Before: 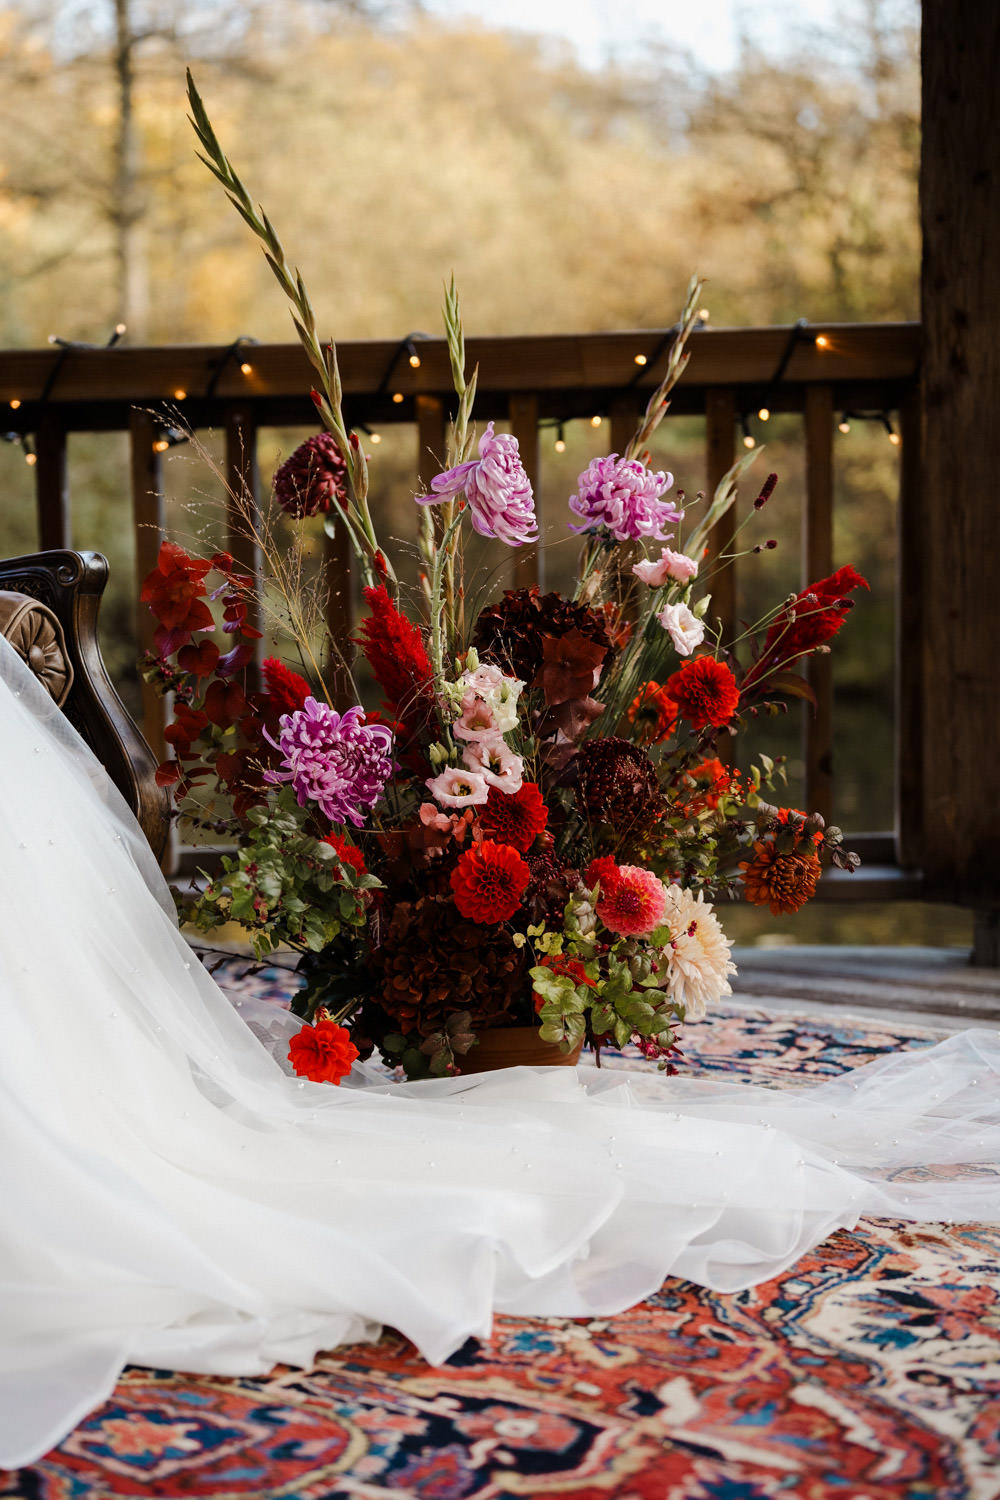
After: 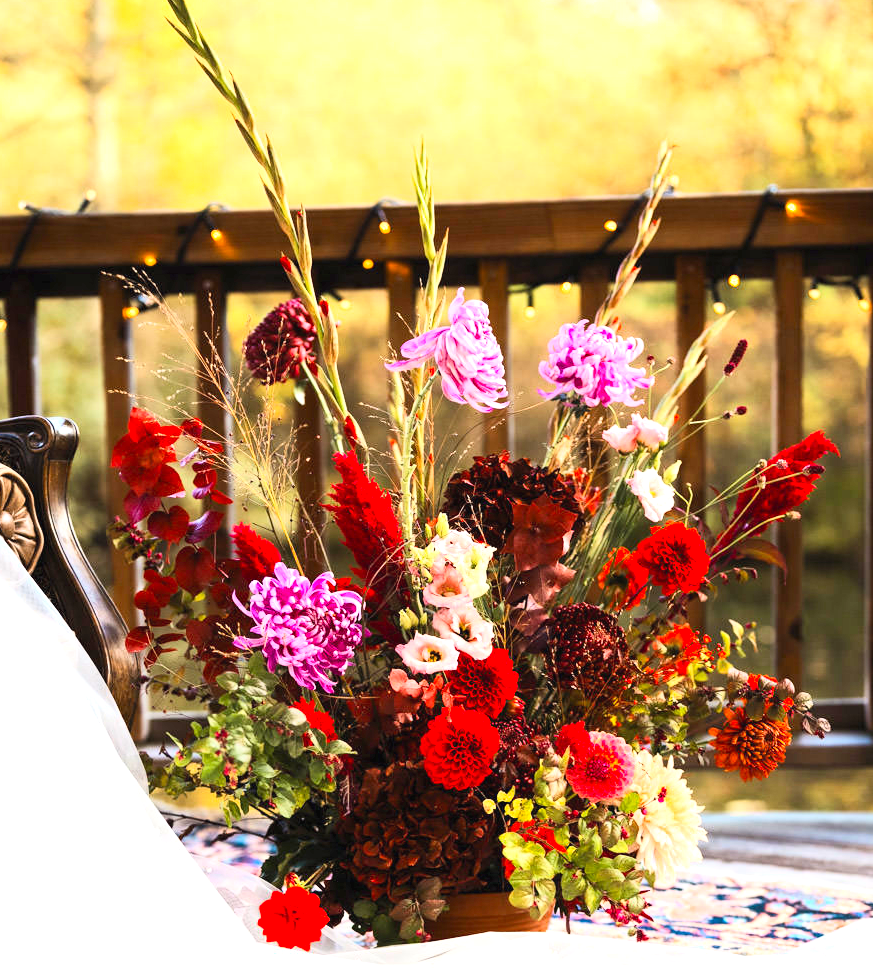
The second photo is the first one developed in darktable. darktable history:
contrast brightness saturation: contrast 0.24, brightness 0.26, saturation 0.39
exposure: black level correction 0, exposure 1.173 EV, compensate exposure bias true, compensate highlight preservation false
white balance: emerald 1
crop: left 3.015%, top 8.969%, right 9.647%, bottom 26.457%
